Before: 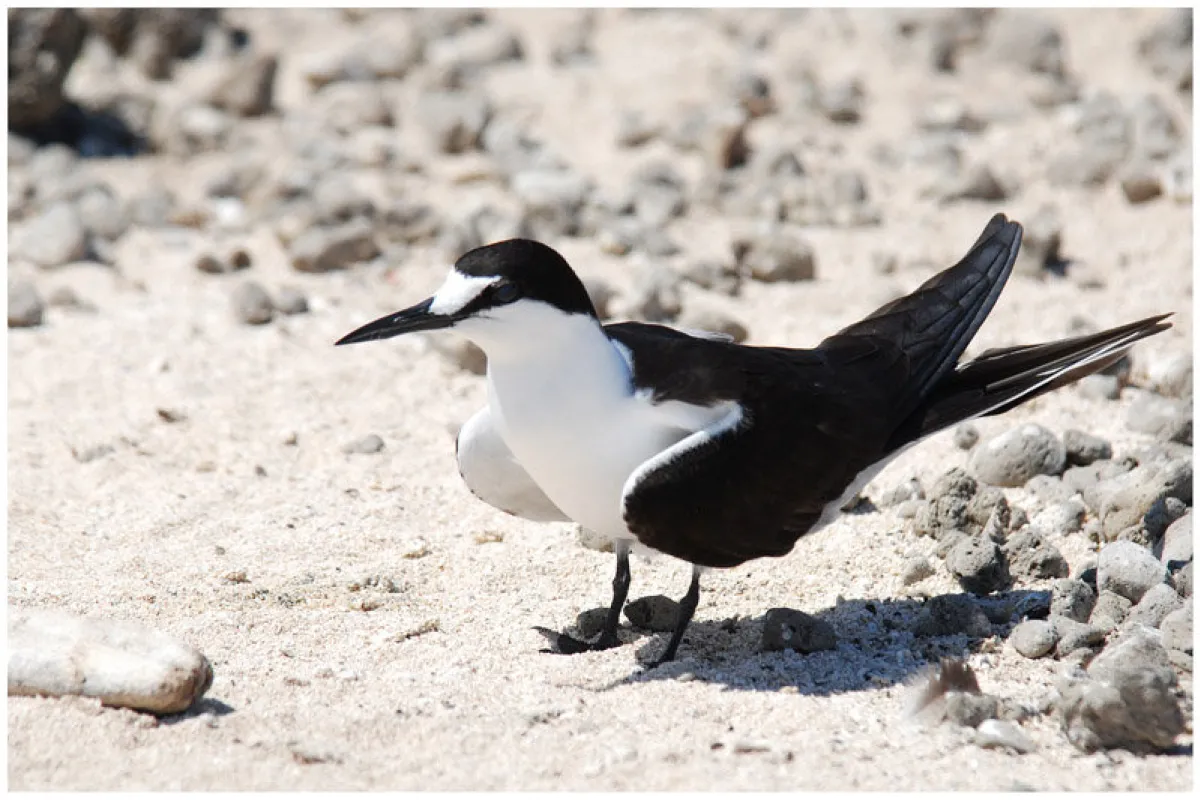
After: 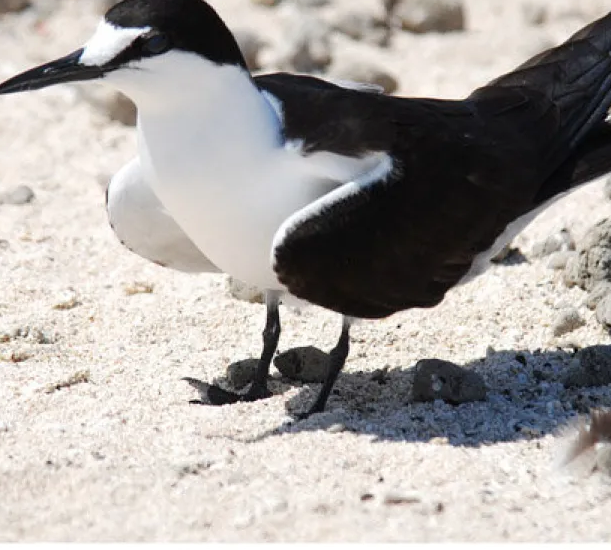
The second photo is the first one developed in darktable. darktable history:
sharpen: radius 2.883, amount 0.868, threshold 47.523
crop and rotate: left 29.237%, top 31.152%, right 19.807%
